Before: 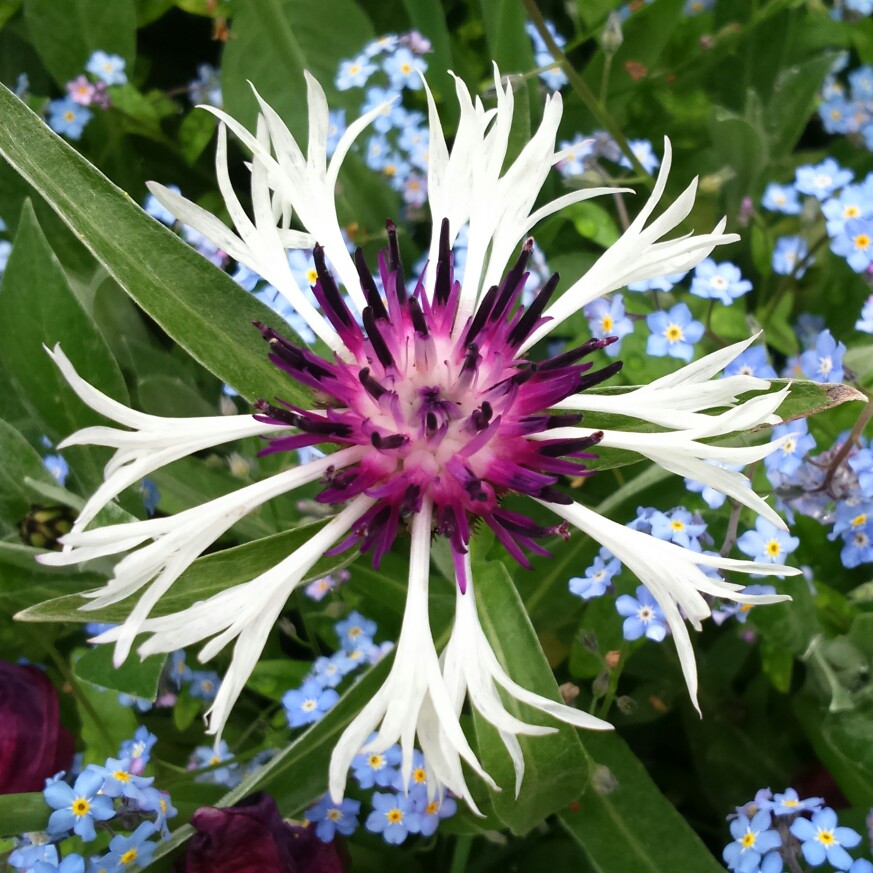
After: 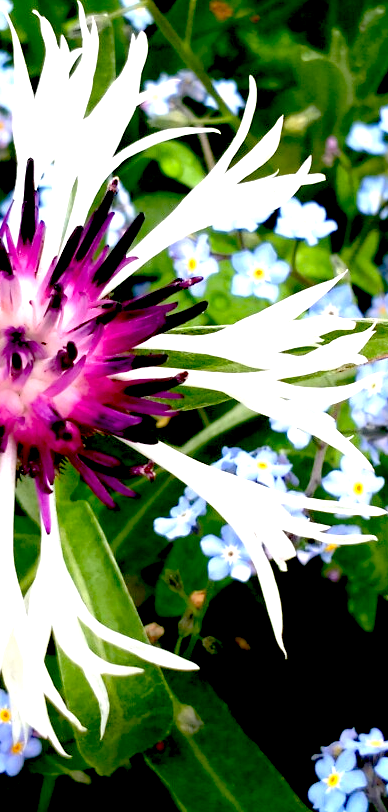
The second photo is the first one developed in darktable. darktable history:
exposure: black level correction 0.037, exposure 0.902 EV, compensate highlight preservation false
crop: left 47.589%, top 6.904%, right 7.876%
